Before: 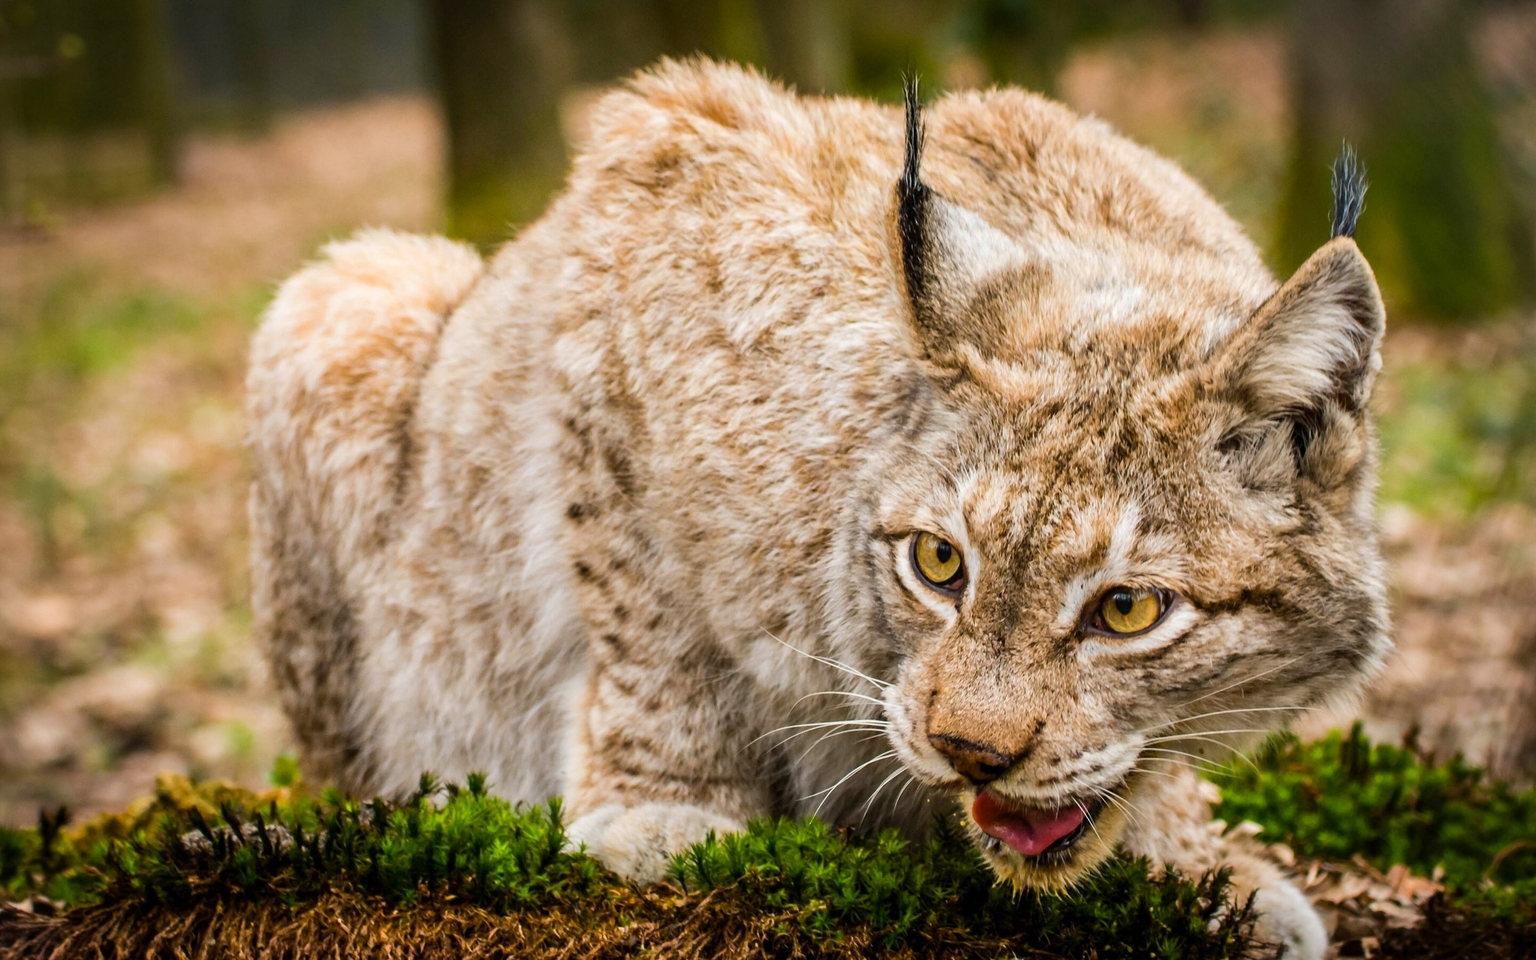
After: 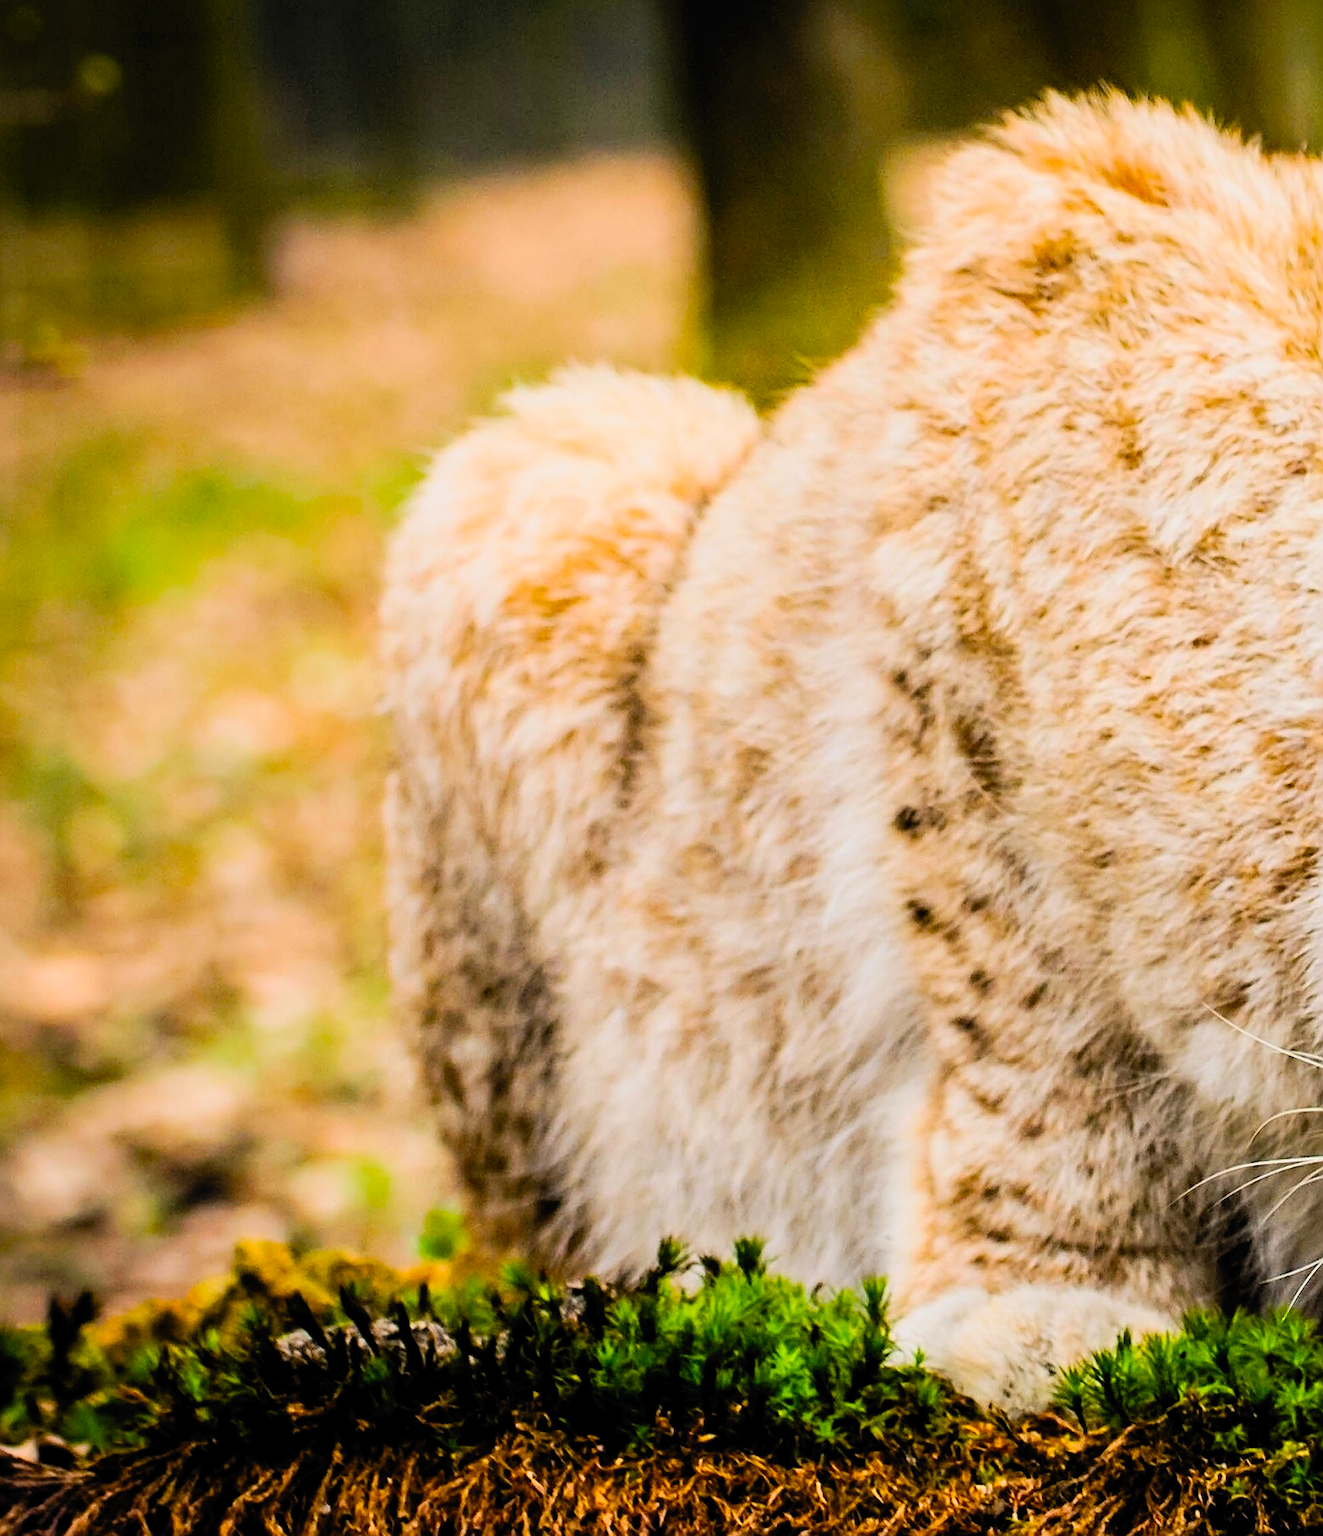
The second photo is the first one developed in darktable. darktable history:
filmic rgb: black relative exposure -7.75 EV, white relative exposure 4.4 EV, threshold 3 EV, target black luminance 0%, hardness 3.76, latitude 50.51%, contrast 1.074, highlights saturation mix 10%, shadows ↔ highlights balance -0.22%, color science v4 (2020), enable highlight reconstruction true
sharpen: on, module defaults
tone curve: curves: ch0 [(0, 0) (0.003, 0.012) (0.011, 0.015) (0.025, 0.027) (0.044, 0.045) (0.069, 0.064) (0.1, 0.093) (0.136, 0.133) (0.177, 0.177) (0.224, 0.221) (0.277, 0.272) (0.335, 0.342) (0.399, 0.398) (0.468, 0.462) (0.543, 0.547) (0.623, 0.624) (0.709, 0.711) (0.801, 0.792) (0.898, 0.889) (1, 1)], preserve colors none
contrast brightness saturation: contrast 0.2, brightness 0.16, saturation 0.22
crop: left 0.587%, right 45.588%, bottom 0.086%
